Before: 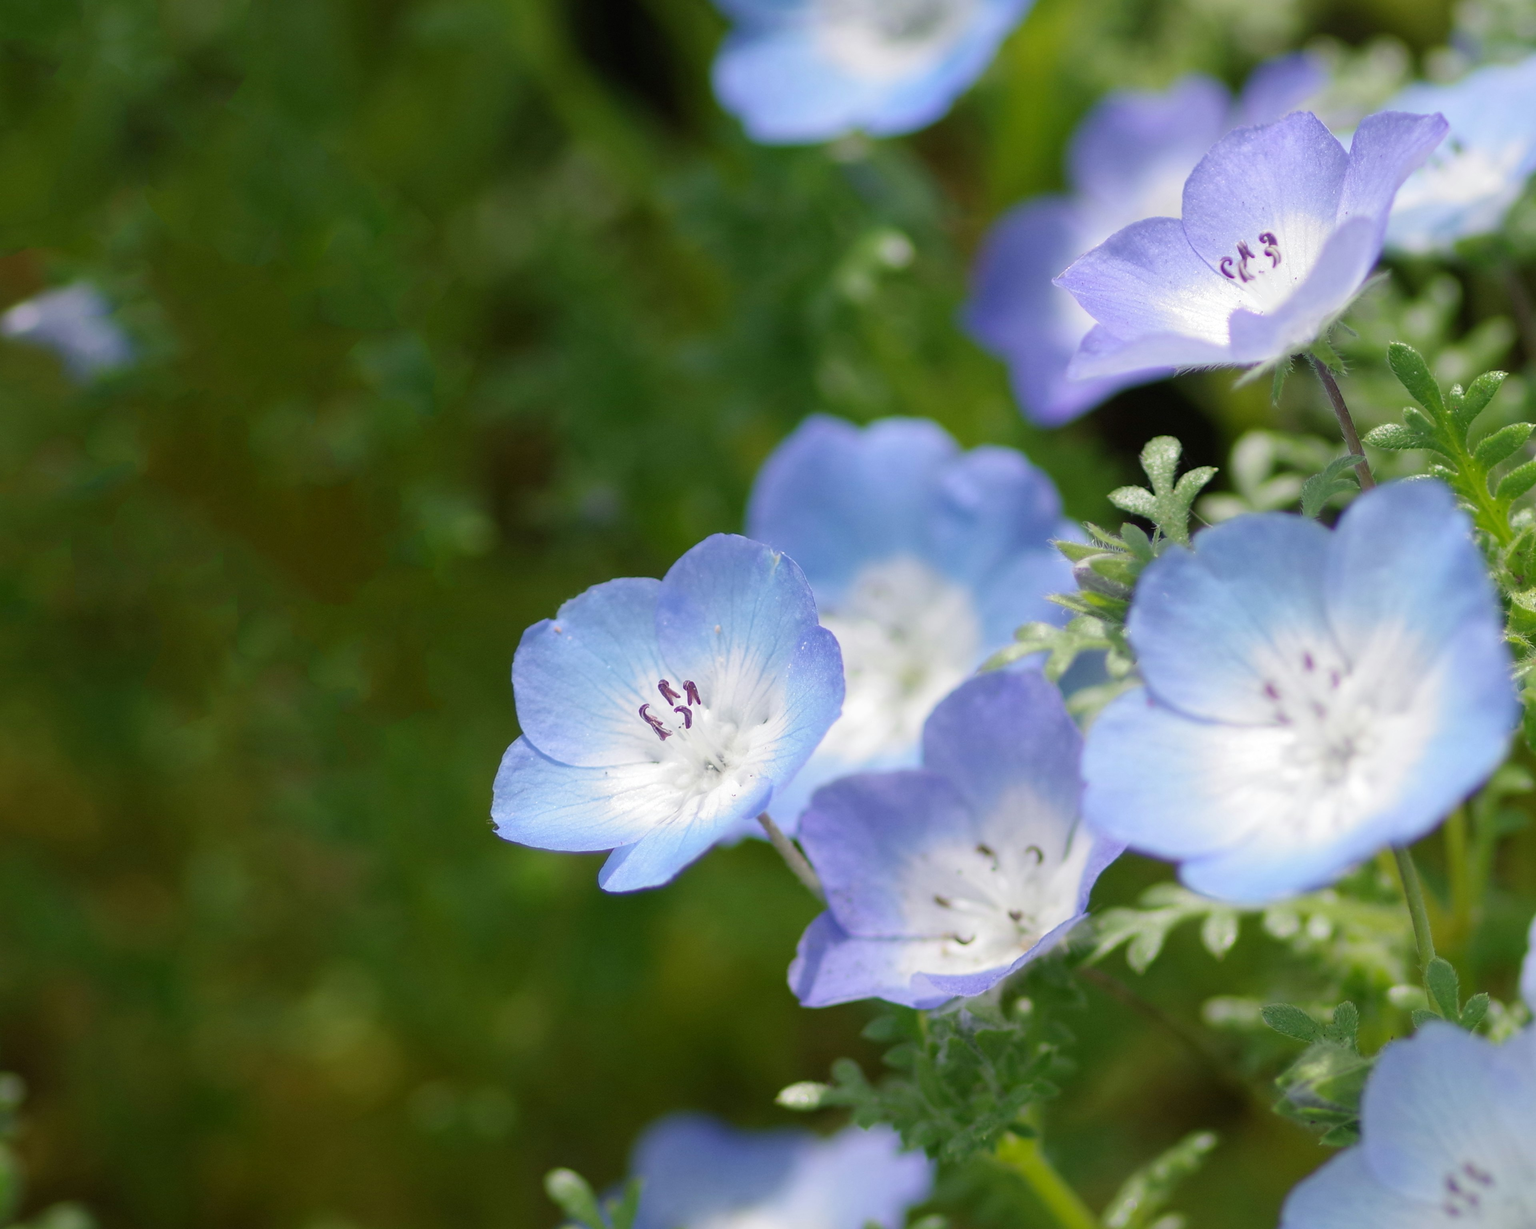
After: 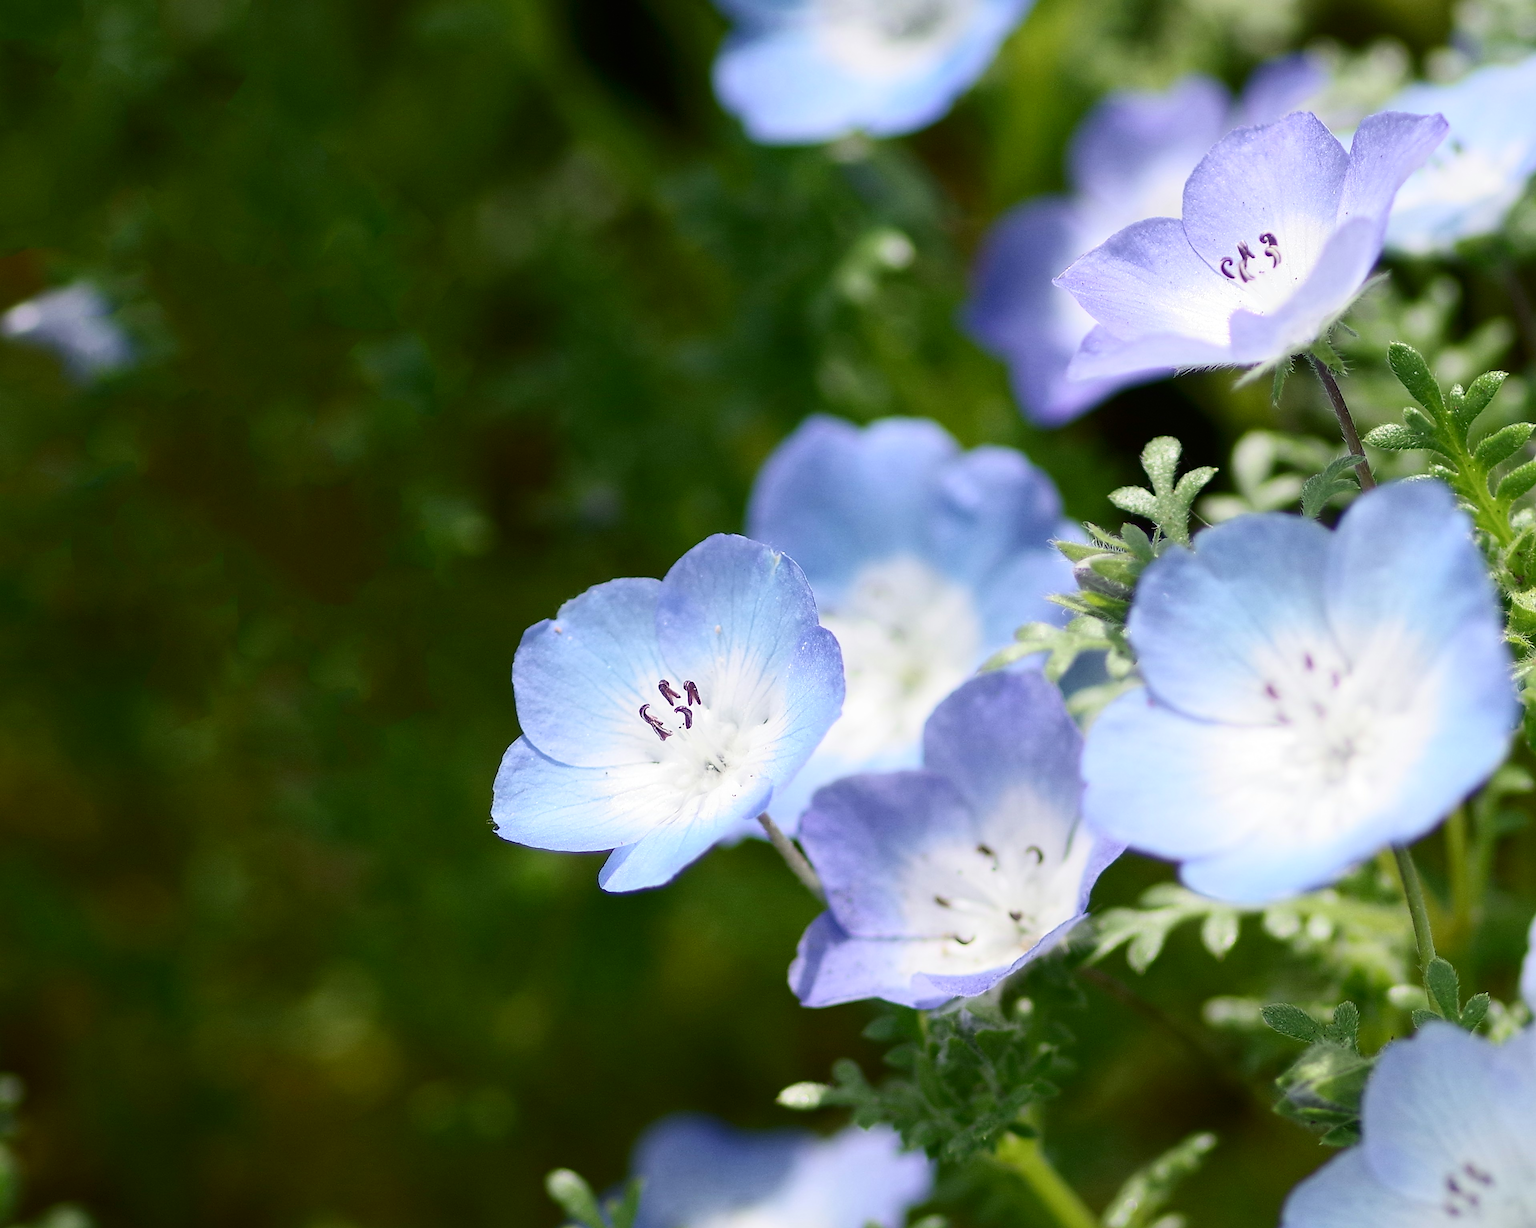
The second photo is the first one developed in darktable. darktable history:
contrast brightness saturation: contrast 0.271
sharpen: radius 1.649, amount 1.282
